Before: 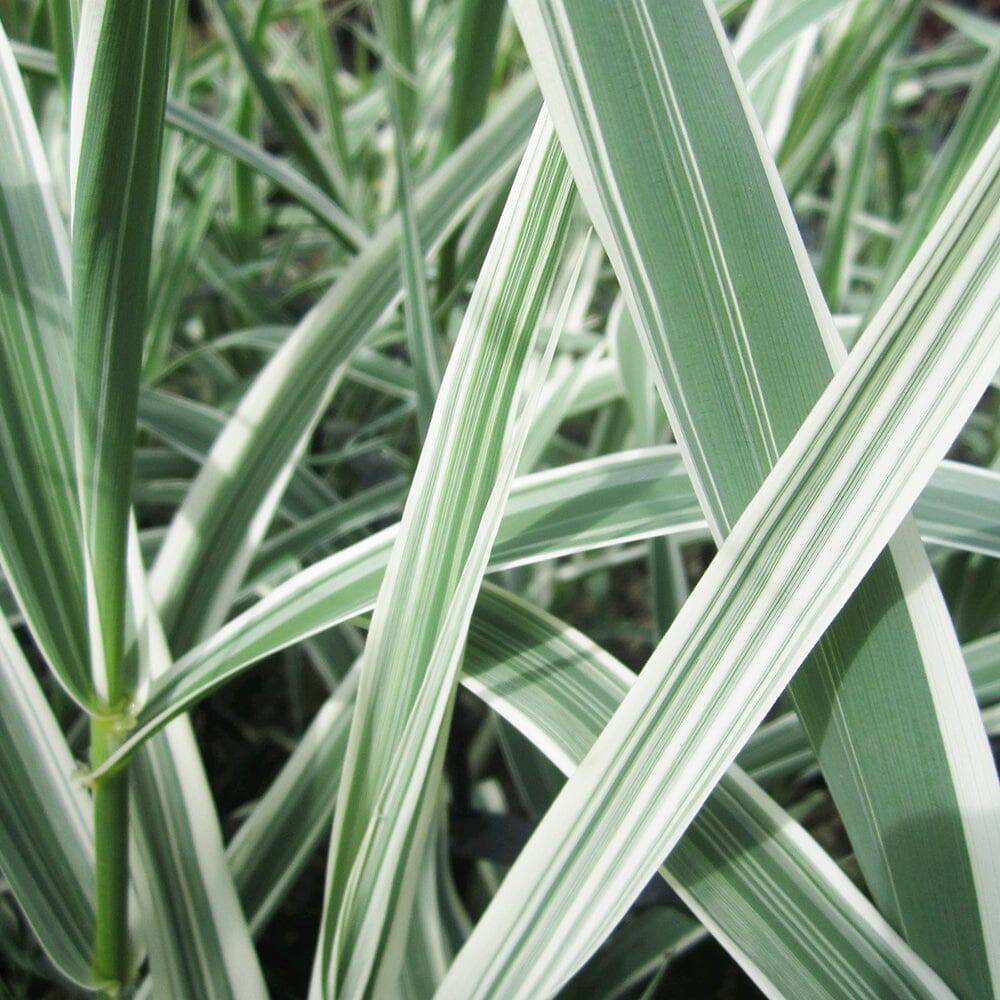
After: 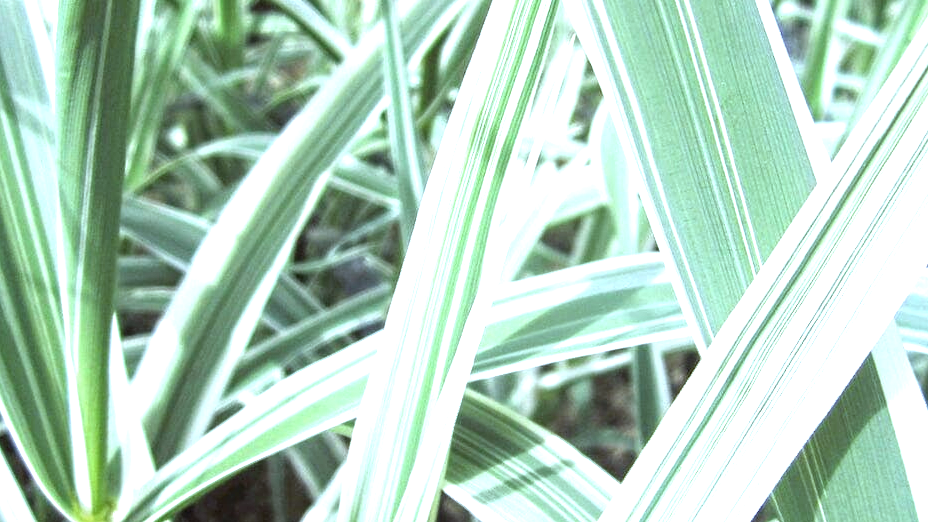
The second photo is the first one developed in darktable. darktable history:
color balance: mode lift, gamma, gain (sRGB), lift [1, 1.049, 1, 1]
contrast equalizer: y [[0.5, 0.501, 0.525, 0.597, 0.58, 0.514], [0.5 ×6], [0.5 ×6], [0 ×6], [0 ×6]]
white balance: red 0.926, green 1.003, blue 1.133
crop: left 1.744%, top 19.225%, right 5.069%, bottom 28.357%
exposure: black level correction 0, exposure 1.3 EV, compensate exposure bias true, compensate highlight preservation false
